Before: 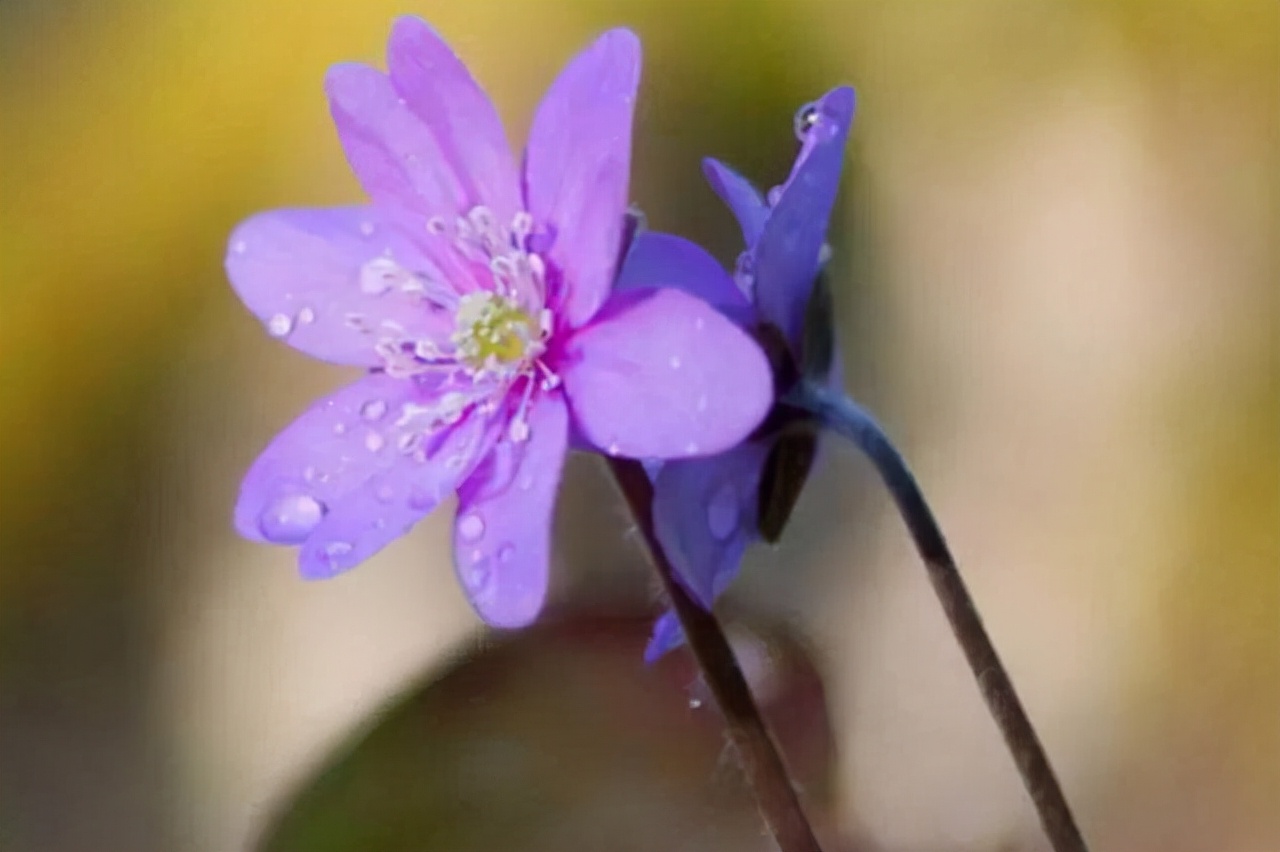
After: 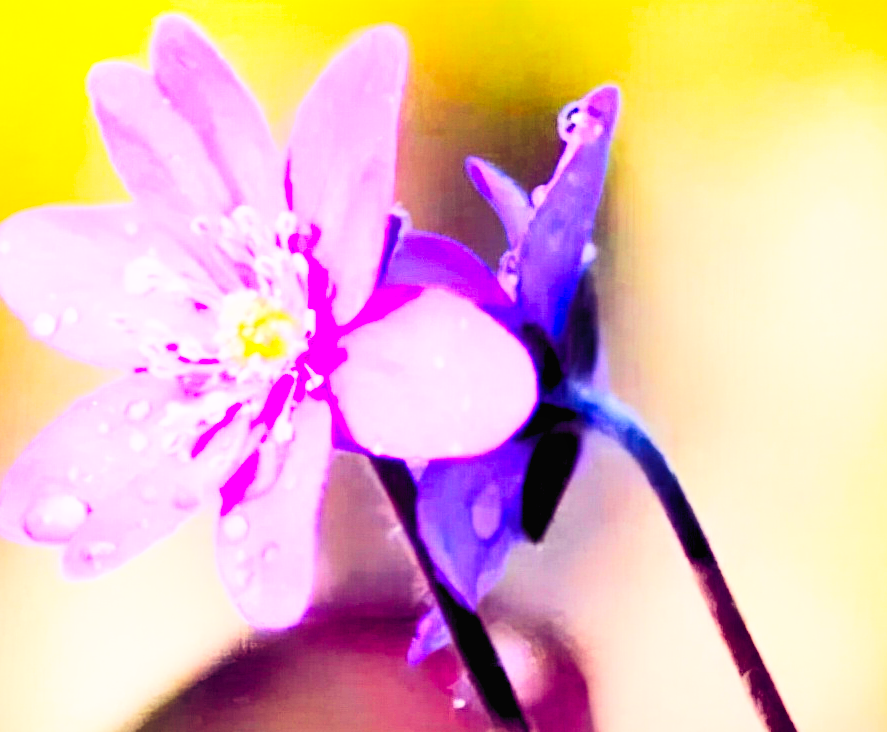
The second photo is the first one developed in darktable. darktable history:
color balance: lift [1.001, 0.997, 0.99, 1.01], gamma [1.007, 1, 0.975, 1.025], gain [1, 1.065, 1.052, 0.935], contrast 13.25%
contrast brightness saturation: contrast 0.24, brightness 0.26, saturation 0.39
crop: left 18.479%, right 12.2%, bottom 13.971%
tone equalizer: on, module defaults
base curve: curves: ch0 [(0, 0) (0.007, 0.004) (0.027, 0.03) (0.046, 0.07) (0.207, 0.54) (0.442, 0.872) (0.673, 0.972) (1, 1)], preserve colors none
shadows and highlights: soften with gaussian
rgb levels: preserve colors sum RGB, levels [[0.038, 0.433, 0.934], [0, 0.5, 1], [0, 0.5, 1]]
